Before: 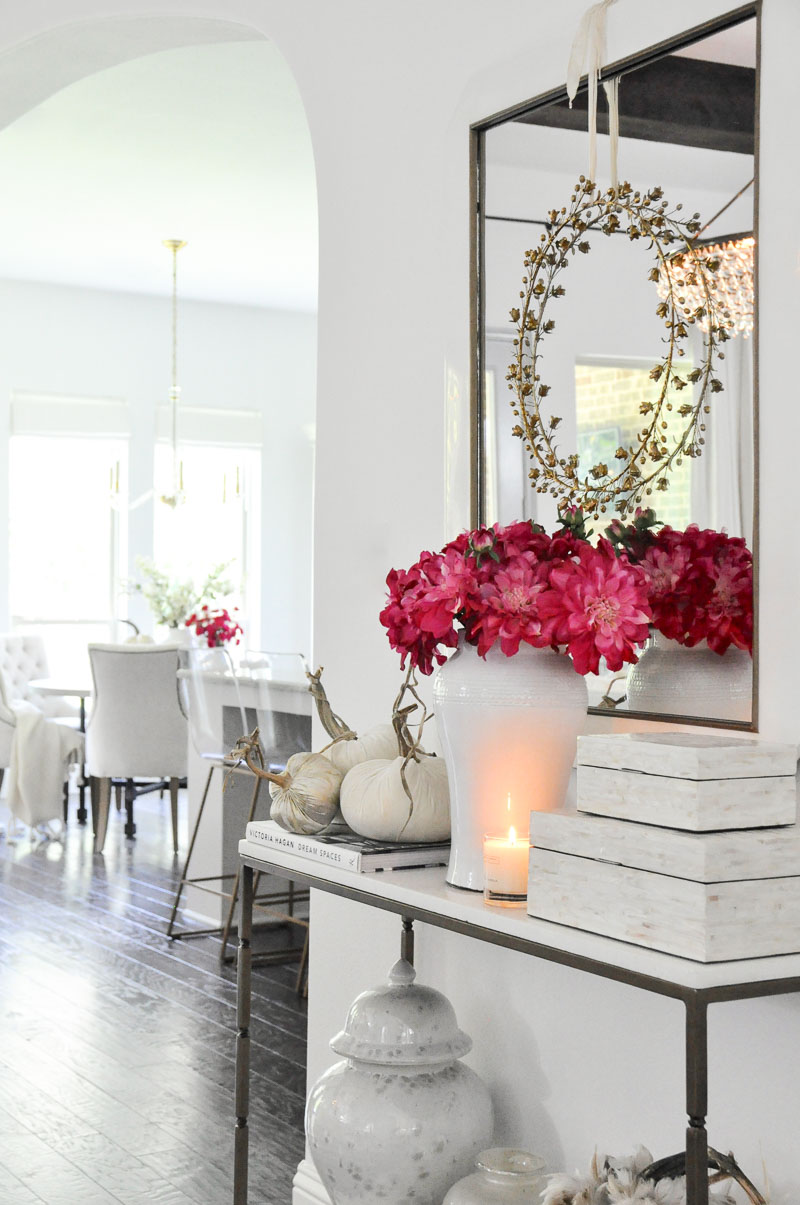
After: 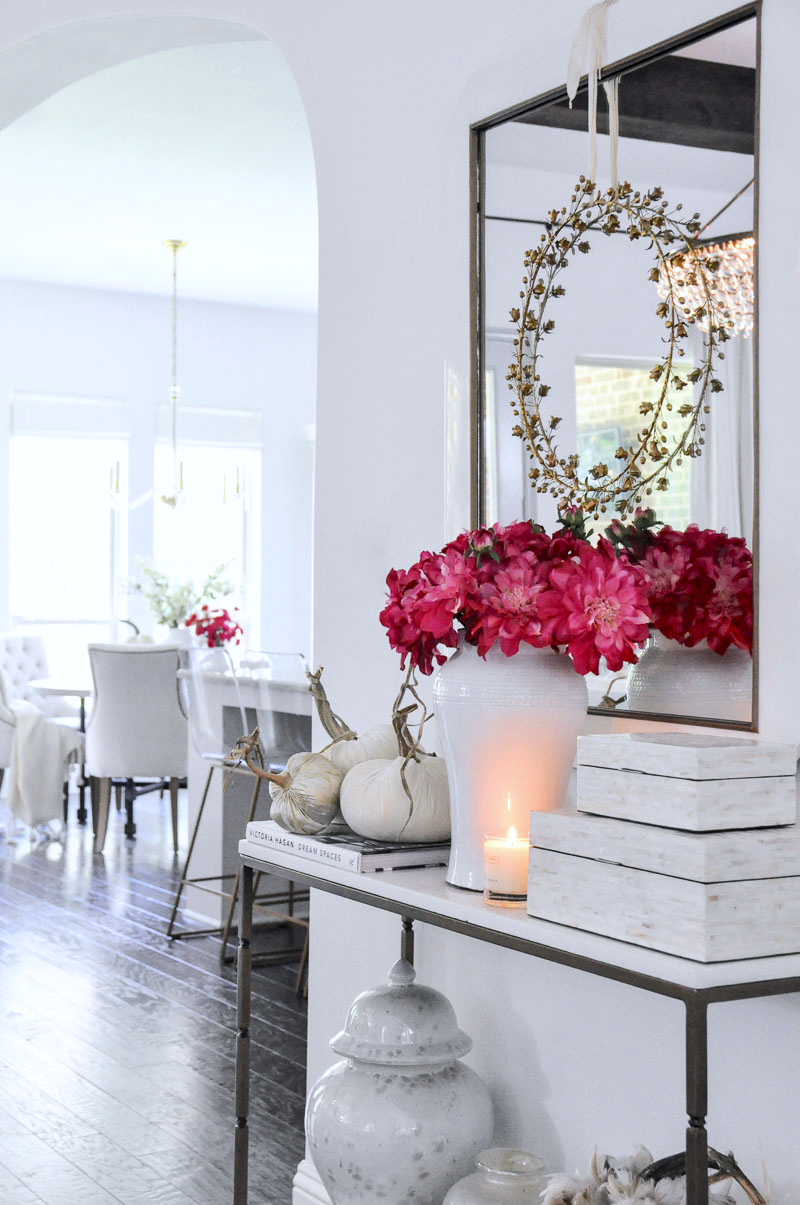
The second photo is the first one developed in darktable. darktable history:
local contrast: highlights 61%, shadows 106%, detail 107%, midtone range 0.529
color calibration: illuminant as shot in camera, x 0.358, y 0.373, temperature 4628.91 K
